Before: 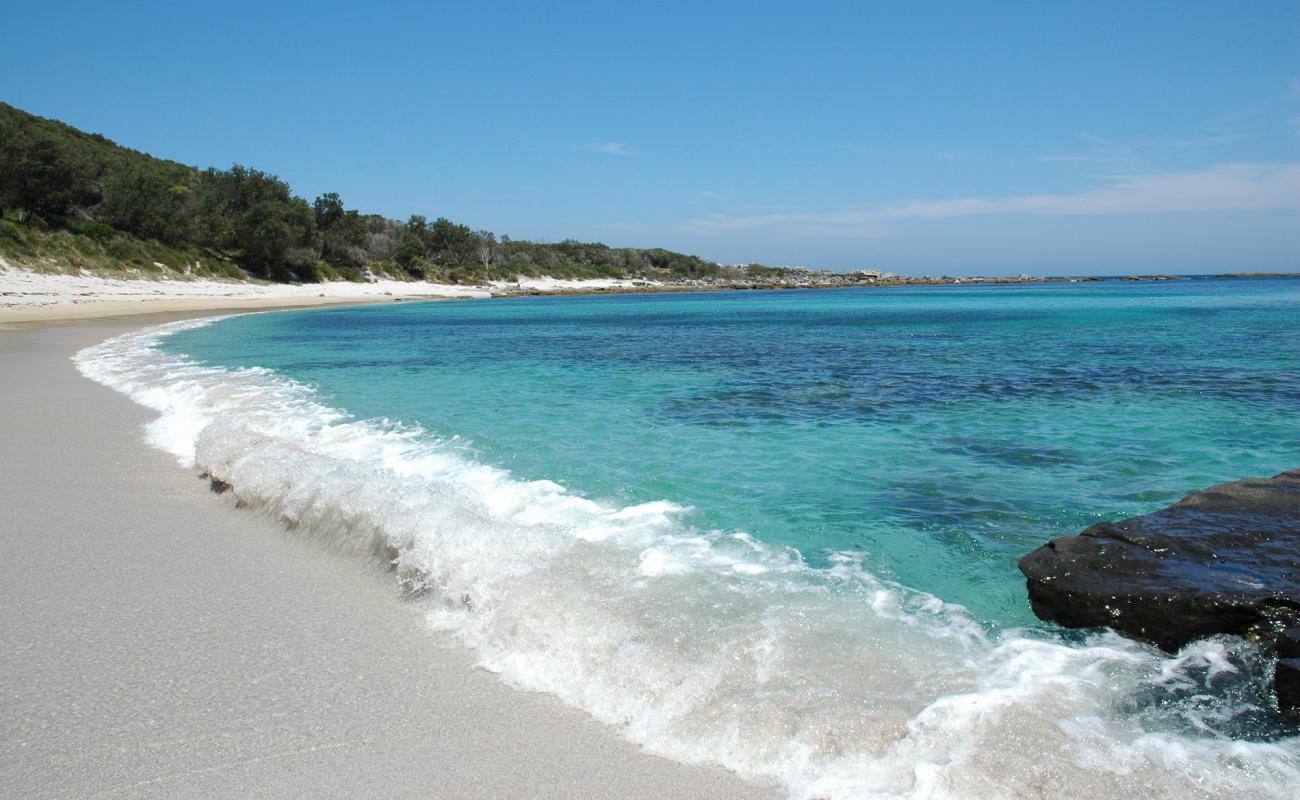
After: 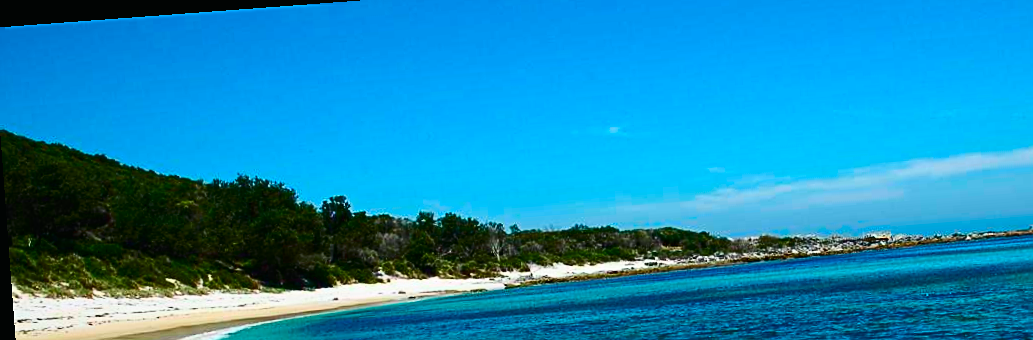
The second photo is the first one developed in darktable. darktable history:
color balance rgb: perceptual saturation grading › global saturation 20%, global vibrance 20%
exposure: exposure -0.064 EV, compensate highlight preservation false
contrast brightness saturation: contrast 0.21, brightness -0.11, saturation 0.21
haze removal: compatibility mode true, adaptive false
rotate and perspective: rotation -4.25°, automatic cropping off
sharpen: on, module defaults
tone curve: curves: ch0 [(0, 0.01) (0.037, 0.032) (0.131, 0.108) (0.275, 0.258) (0.483, 0.512) (0.61, 0.661) (0.696, 0.76) (0.792, 0.867) (0.911, 0.955) (0.997, 0.995)]; ch1 [(0, 0) (0.308, 0.268) (0.425, 0.383) (0.503, 0.502) (0.529, 0.543) (0.706, 0.754) (0.869, 0.907) (1, 1)]; ch2 [(0, 0) (0.228, 0.196) (0.336, 0.315) (0.399, 0.403) (0.485, 0.487) (0.502, 0.502) (0.525, 0.523) (0.545, 0.552) (0.587, 0.61) (0.636, 0.654) (0.711, 0.729) (0.855, 0.87) (0.998, 0.977)], color space Lab, independent channels, preserve colors none
crop: left 0.579%, top 7.627%, right 23.167%, bottom 54.275%
